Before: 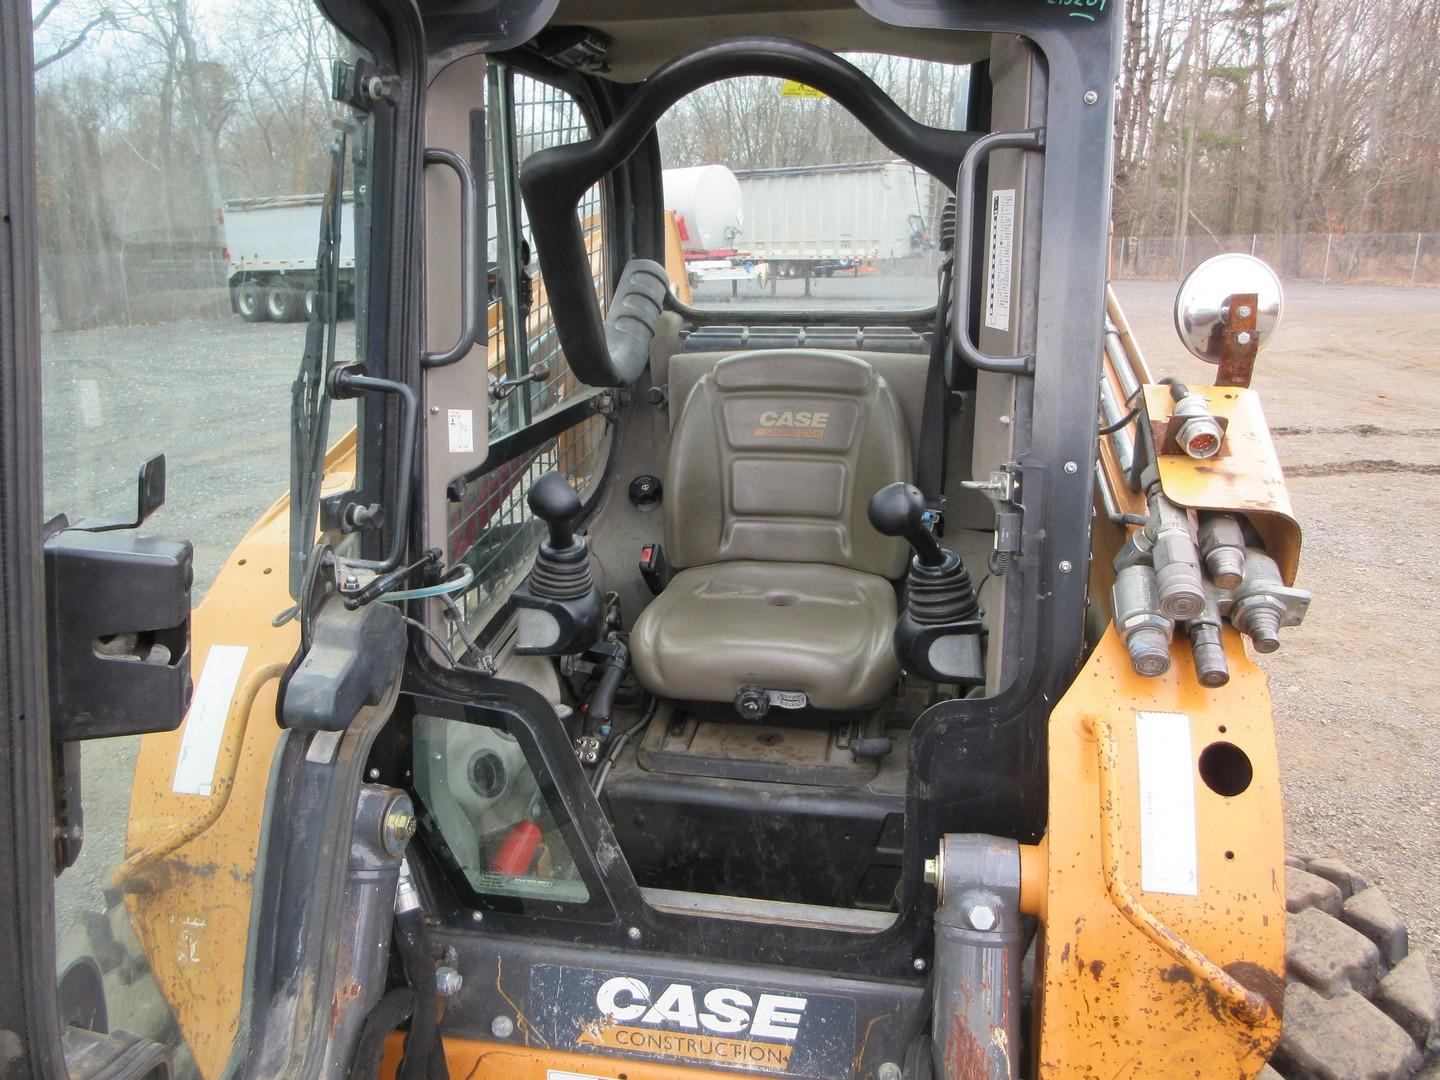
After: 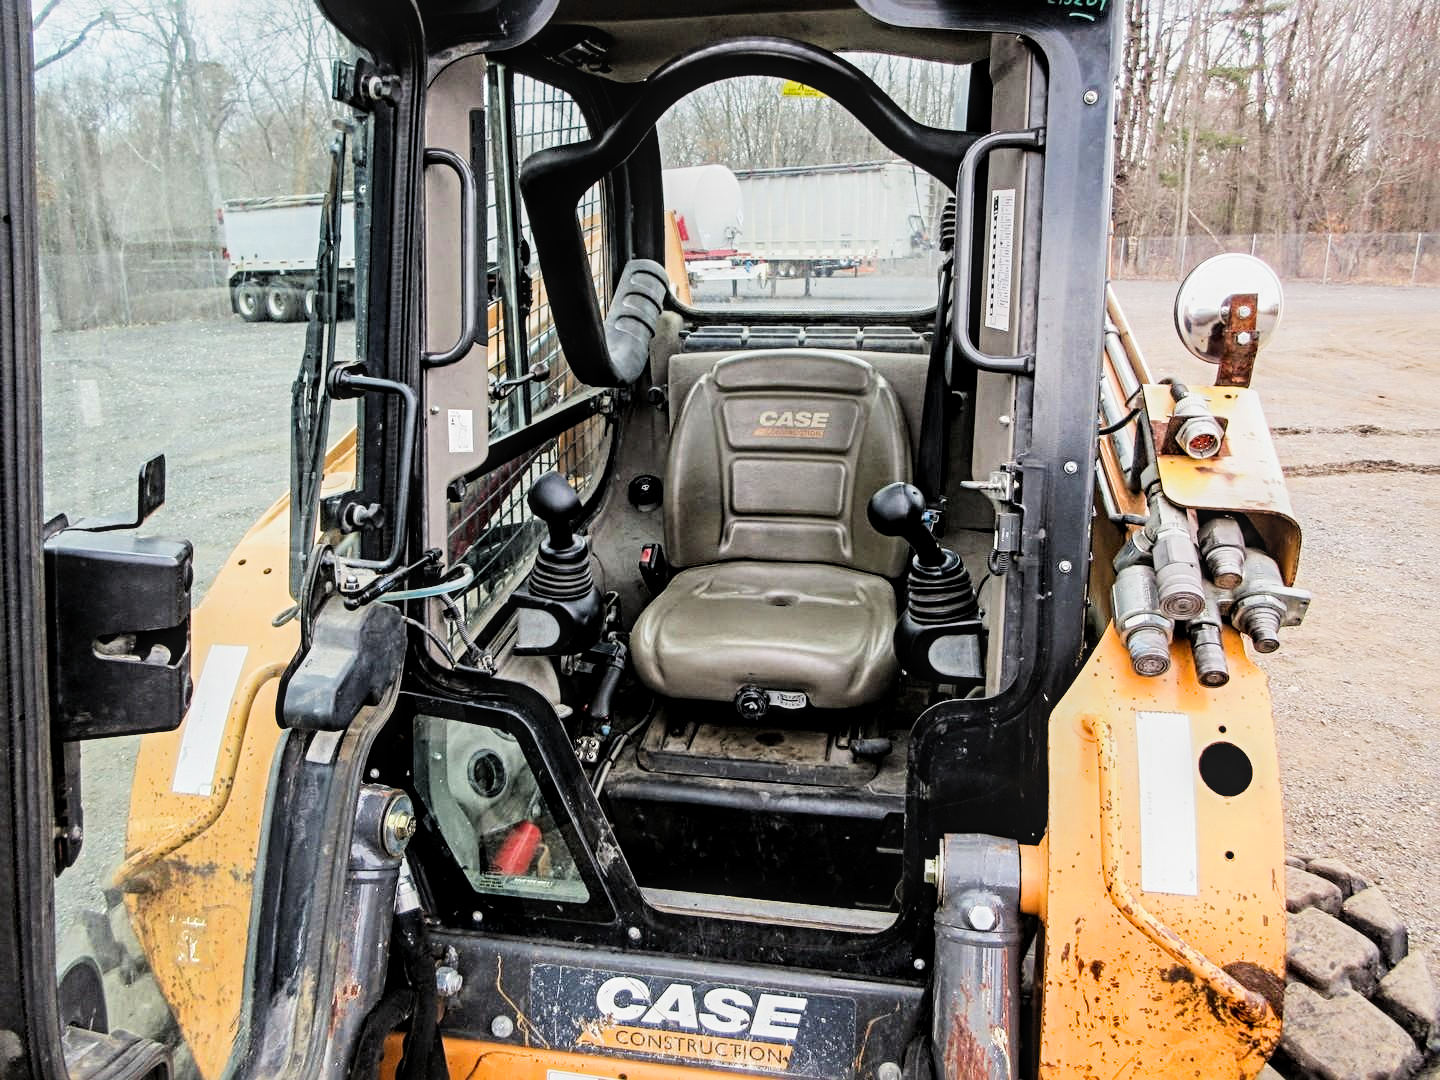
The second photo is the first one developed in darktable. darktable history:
filmic rgb: black relative exposure -5 EV, hardness 2.88, contrast 1.4, highlights saturation mix -30%
local contrast: detail 130%
color zones: curves: ch0 [(0, 0.613) (0.01, 0.613) (0.245, 0.448) (0.498, 0.529) (0.642, 0.665) (0.879, 0.777) (0.99, 0.613)]; ch1 [(0, 0) (0.143, 0) (0.286, 0) (0.429, 0) (0.571, 0) (0.714, 0) (0.857, 0)], mix -121.96%
tone equalizer: -8 EV -0.417 EV, -7 EV -0.389 EV, -6 EV -0.333 EV, -5 EV -0.222 EV, -3 EV 0.222 EV, -2 EV 0.333 EV, -1 EV 0.389 EV, +0 EV 0.417 EV, edges refinement/feathering 500, mask exposure compensation -1.57 EV, preserve details no
sharpen: radius 4.883
